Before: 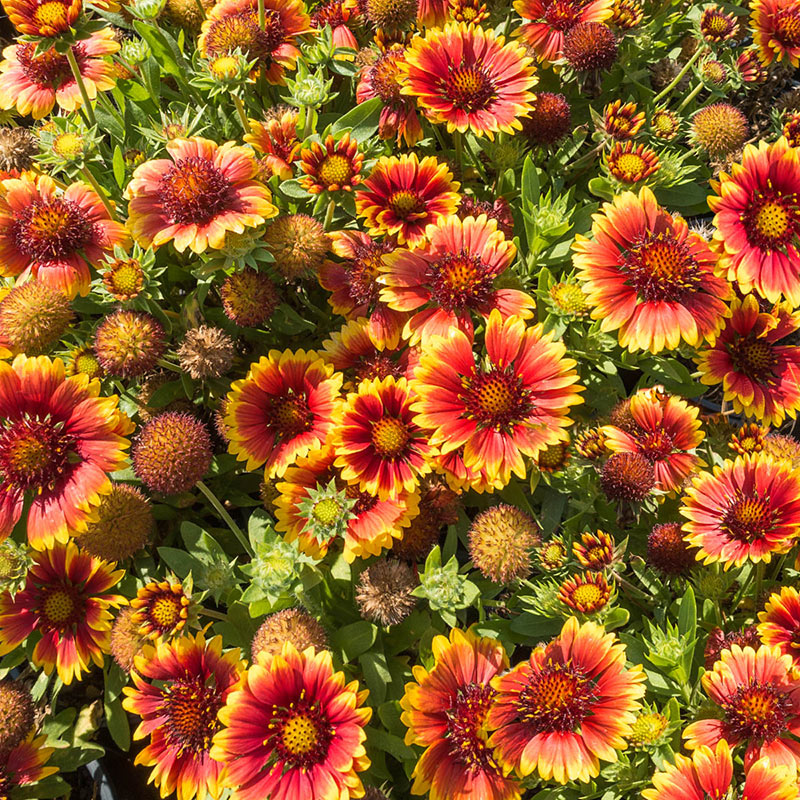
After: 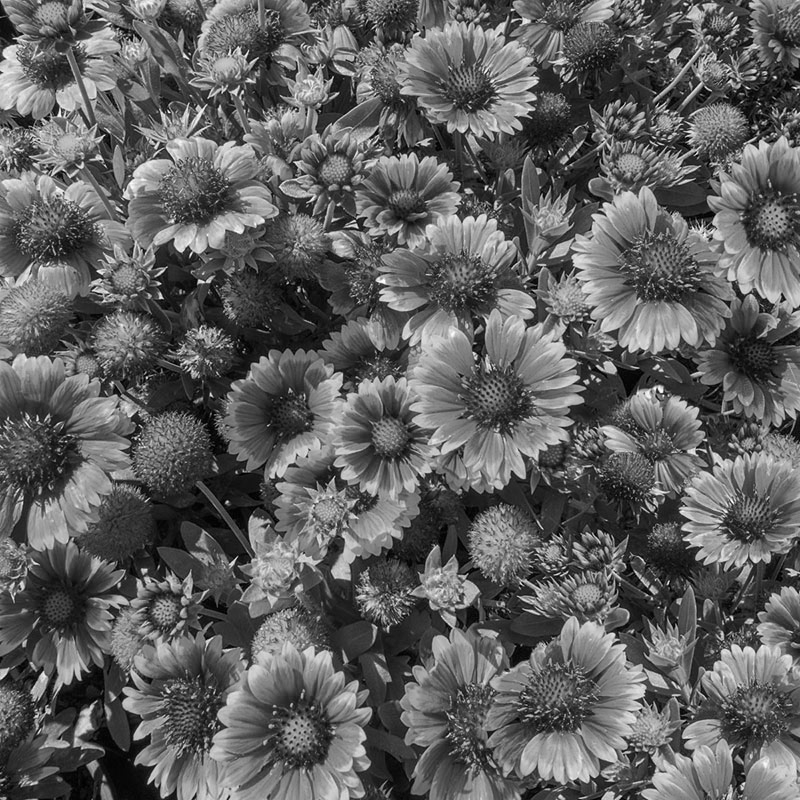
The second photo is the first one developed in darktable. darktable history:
levels: mode automatic
color calibration: output gray [0.246, 0.254, 0.501, 0], gray › normalize channels true, illuminant same as pipeline (D50), adaptation XYZ, x 0.346, y 0.359, gamut compression 0
